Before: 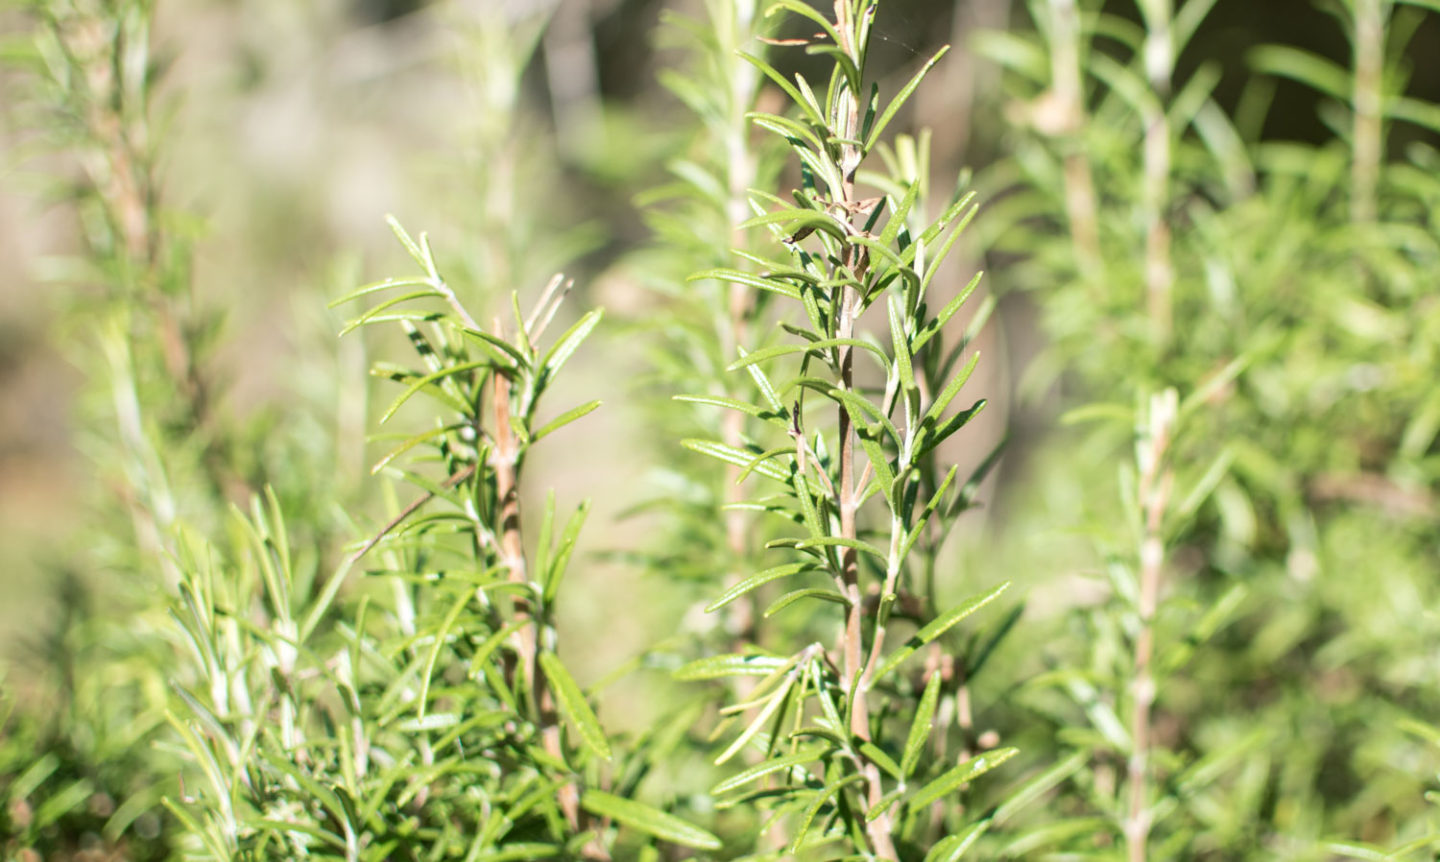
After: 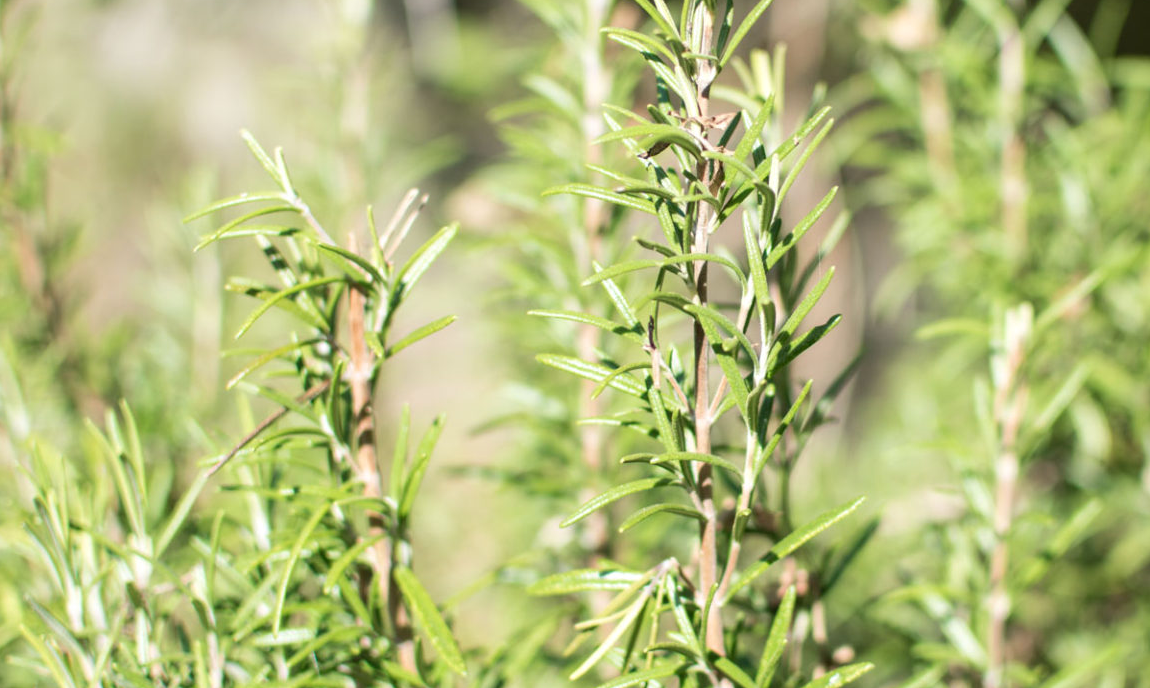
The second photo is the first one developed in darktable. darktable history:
tone equalizer: on, module defaults
crop and rotate: left 10.071%, top 10.071%, right 10.02%, bottom 10.02%
